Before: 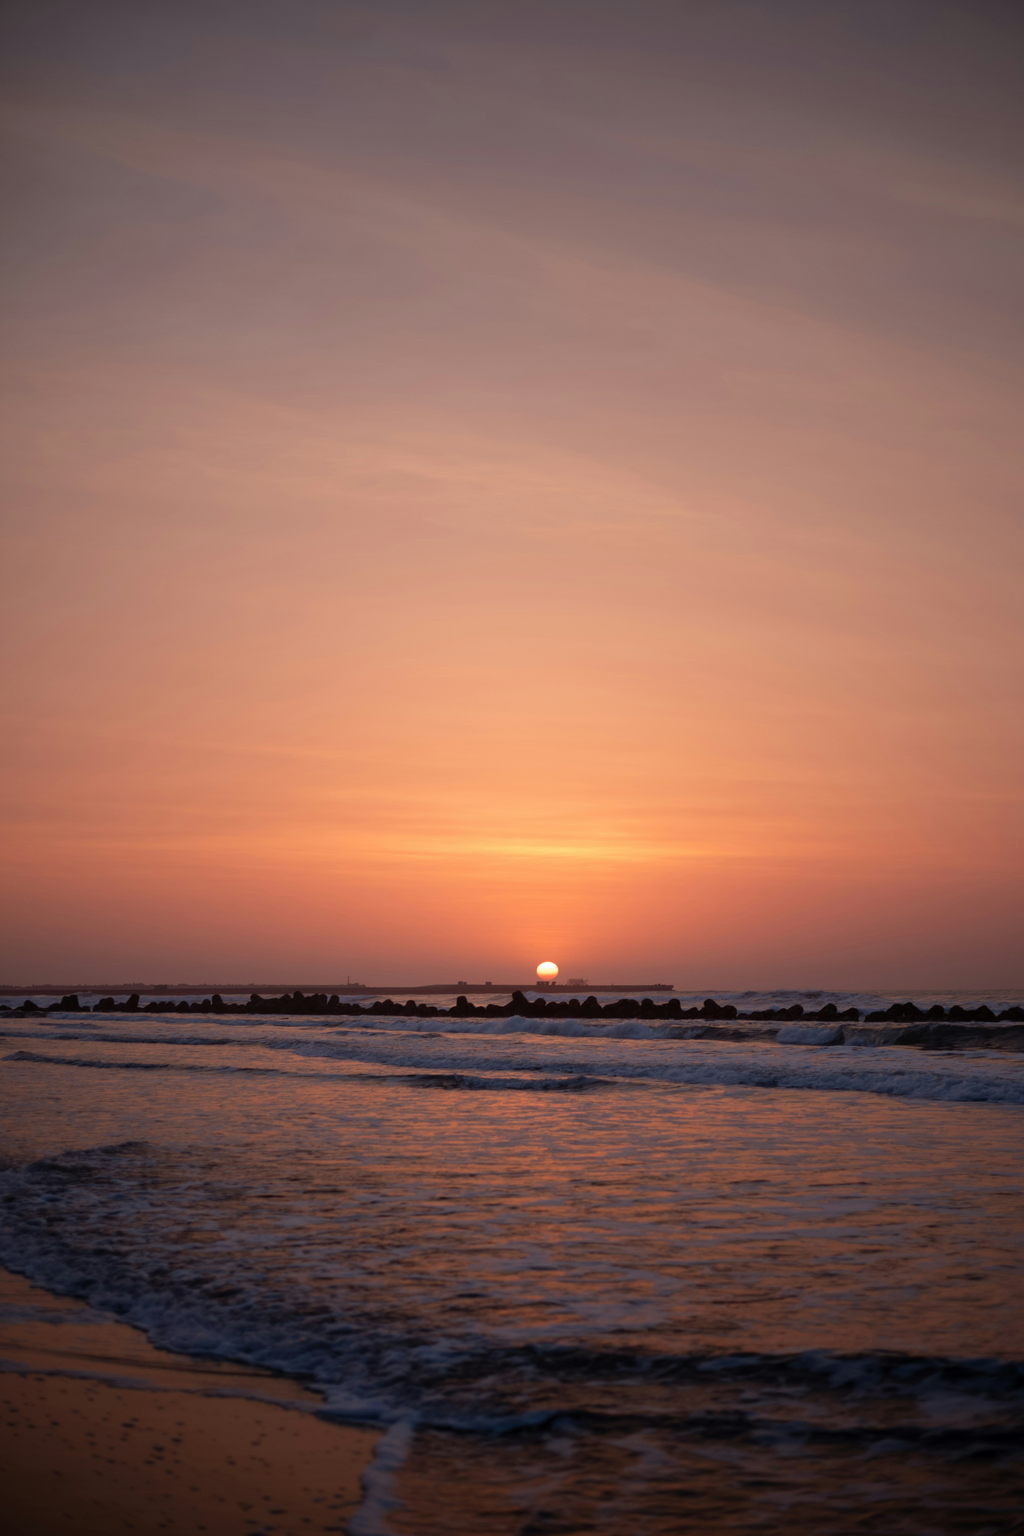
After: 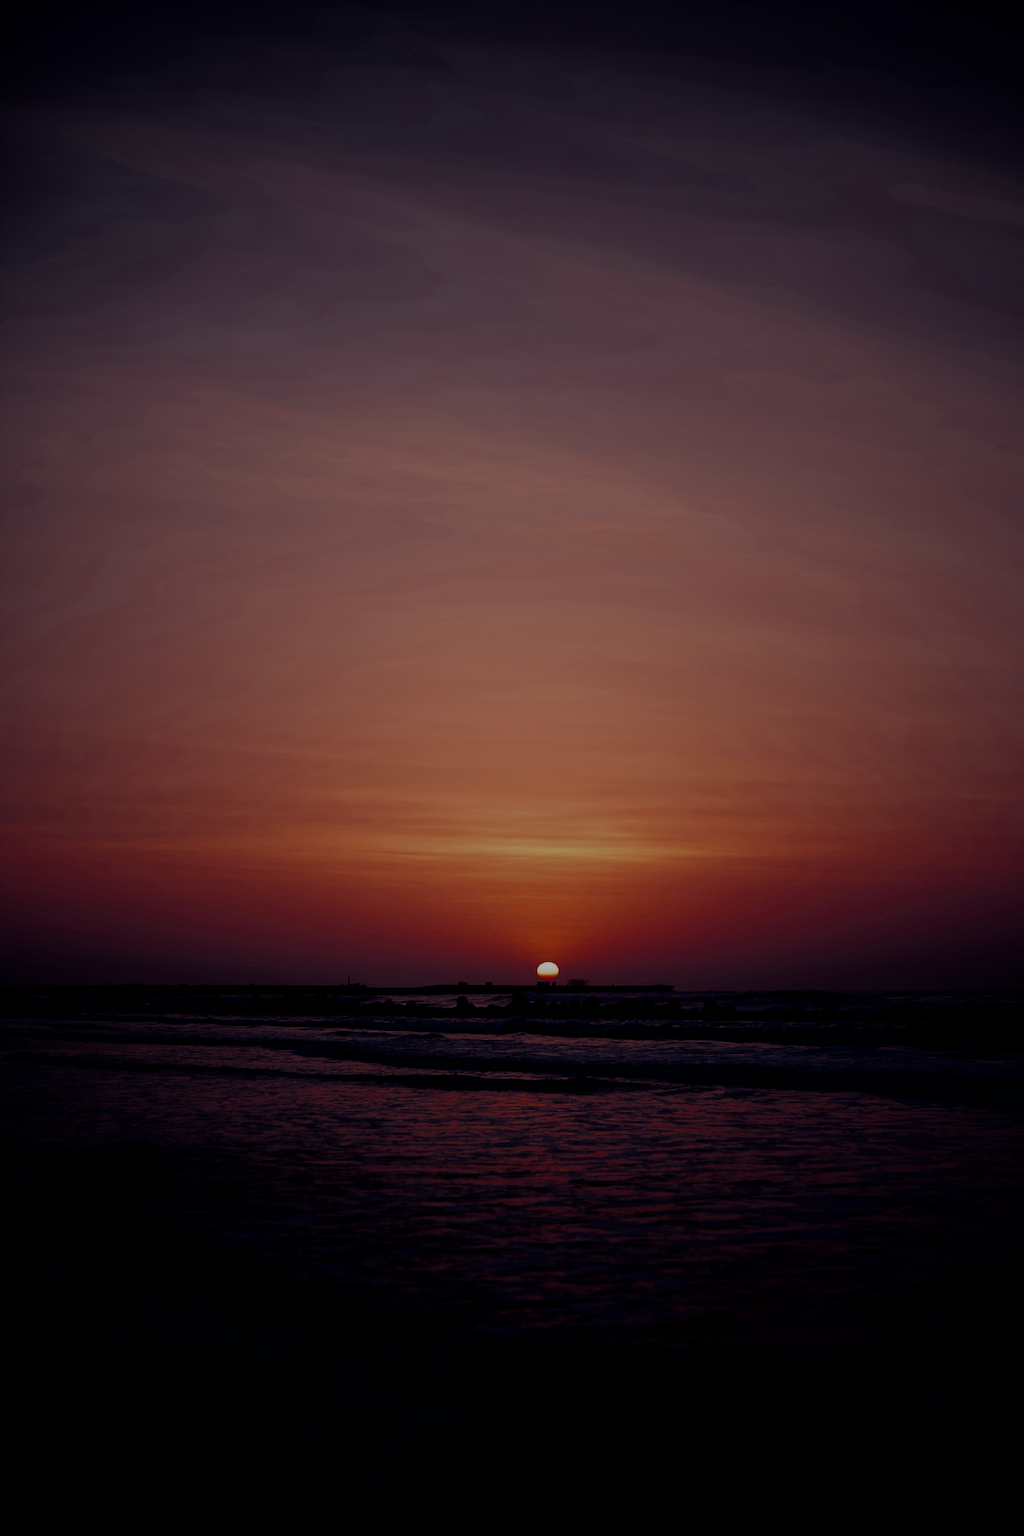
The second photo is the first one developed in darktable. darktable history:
filmic rgb: black relative exposure -5.08 EV, white relative exposure 3.99 EV, threshold 5.94 EV, hardness 2.89, contrast 1.403, highlights saturation mix -30.25%, enable highlight reconstruction true
color balance rgb: global offset › luminance -0.308%, global offset › chroma 0.309%, global offset › hue 259.84°, perceptual saturation grading › global saturation 20%, perceptual saturation grading › highlights -25.73%, perceptual saturation grading › shadows 24.14%, global vibrance 1.249%, saturation formula JzAzBz (2021)
exposure: exposure -1.389 EV, compensate highlight preservation false
sharpen: on, module defaults
